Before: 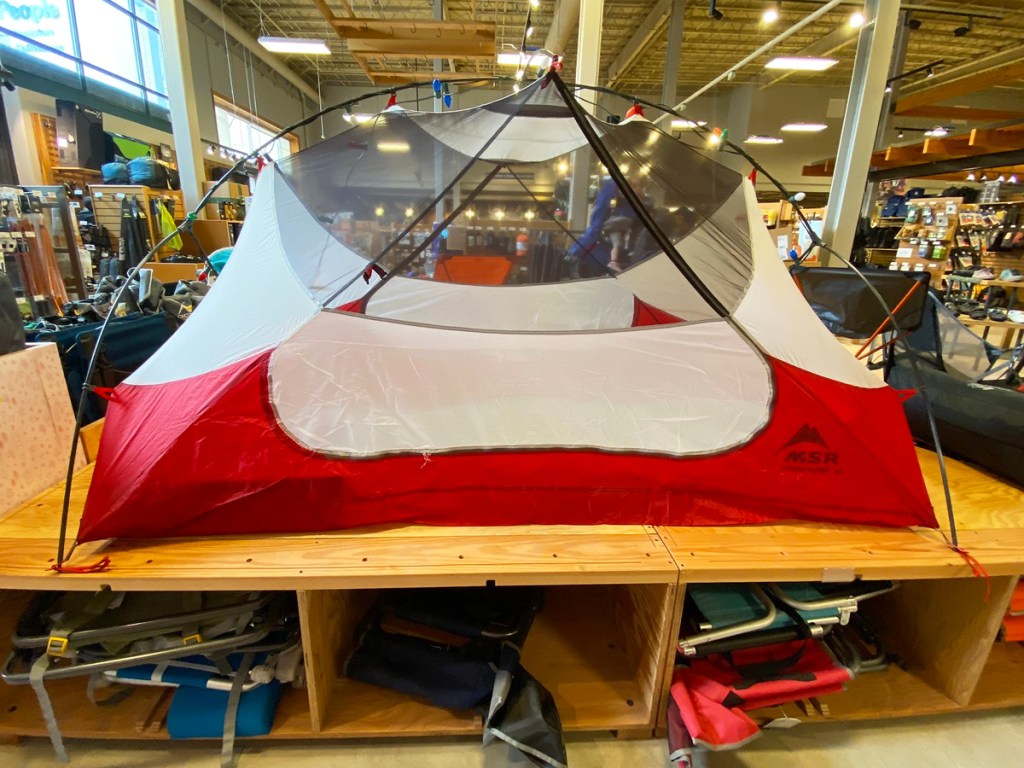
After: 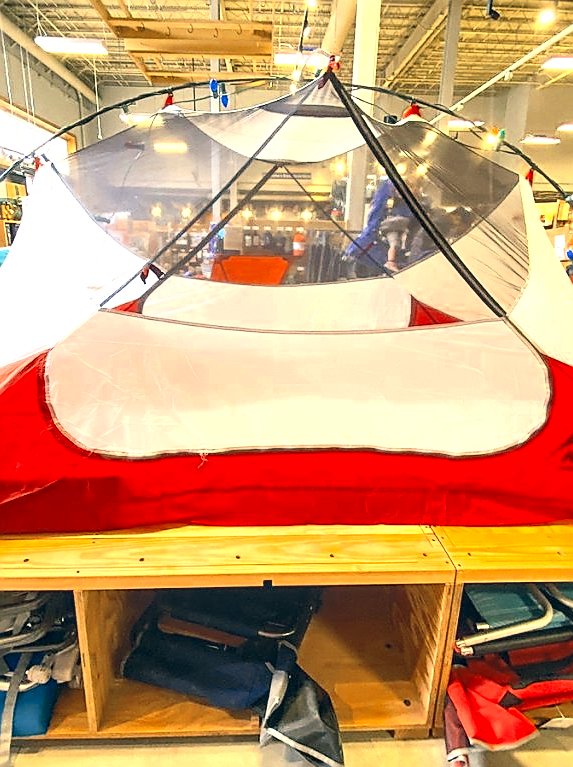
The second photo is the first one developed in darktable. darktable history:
sharpen: radius 1.369, amount 1.261, threshold 0.828
exposure: black level correction 0, exposure 1.282 EV, compensate highlight preservation false
crop: left 21.813%, right 22.15%, bottom 0.007%
color correction: highlights a* 10.27, highlights b* 14.6, shadows a* -10.15, shadows b* -15.06
color zones: curves: ch0 [(0, 0.5) (0.125, 0.4) (0.25, 0.5) (0.375, 0.4) (0.5, 0.4) (0.625, 0.35) (0.75, 0.35) (0.875, 0.5)]; ch1 [(0, 0.35) (0.125, 0.45) (0.25, 0.35) (0.375, 0.35) (0.5, 0.35) (0.625, 0.35) (0.75, 0.45) (0.875, 0.35)]; ch2 [(0, 0.6) (0.125, 0.5) (0.25, 0.5) (0.375, 0.6) (0.5, 0.6) (0.625, 0.5) (0.75, 0.5) (0.875, 0.5)]
contrast brightness saturation: contrast 0.203, brightness 0.149, saturation 0.135
local contrast: on, module defaults
